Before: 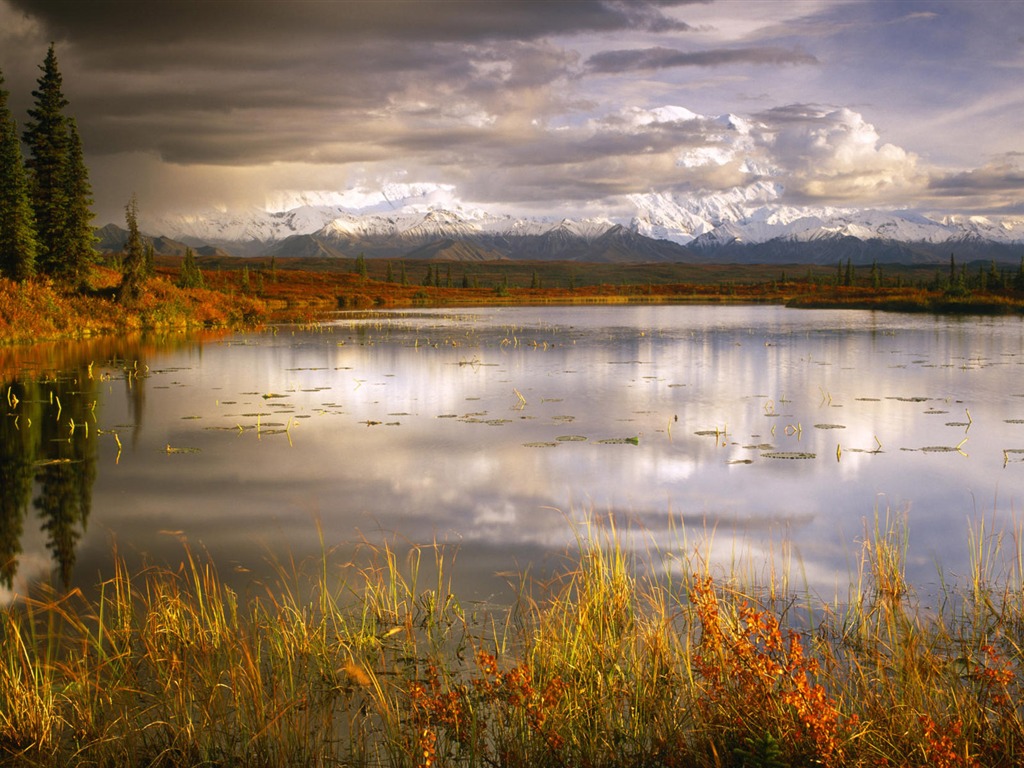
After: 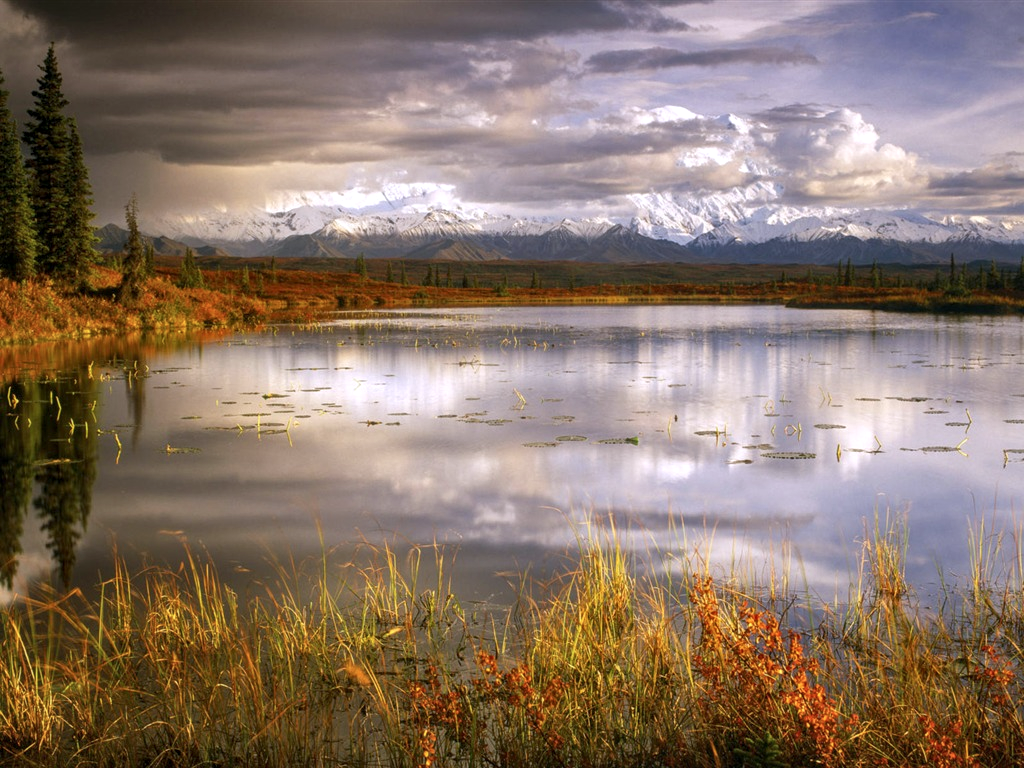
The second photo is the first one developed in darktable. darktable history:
local contrast: on, module defaults
color calibration: illuminant as shot in camera, x 0.358, y 0.373, temperature 4628.91 K
